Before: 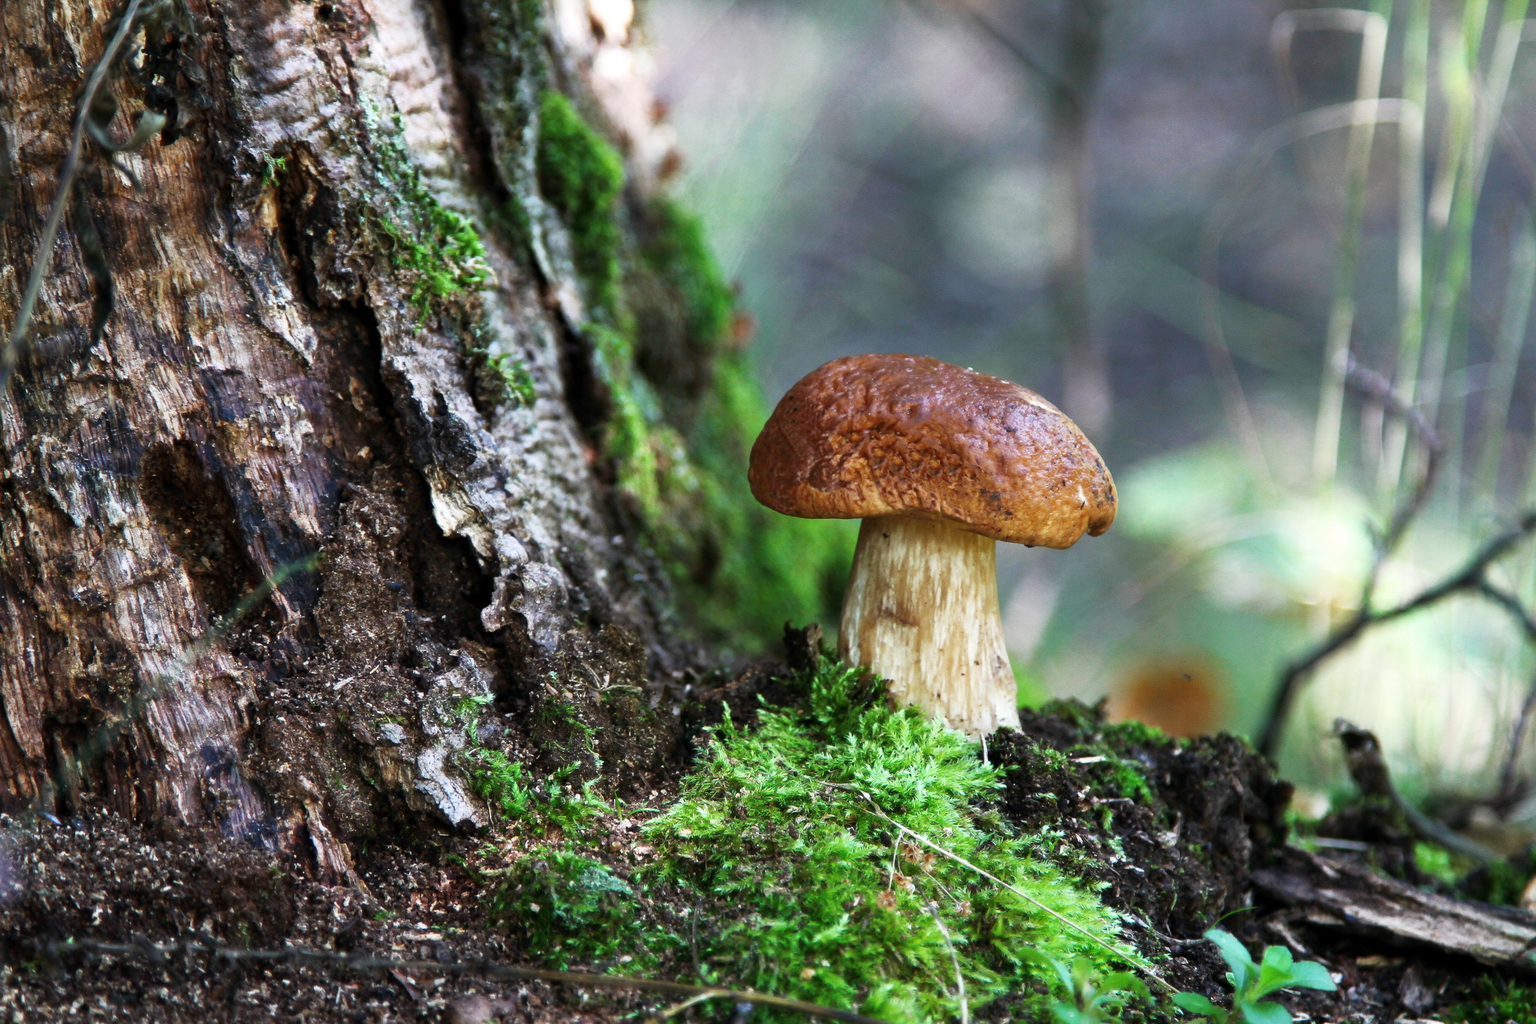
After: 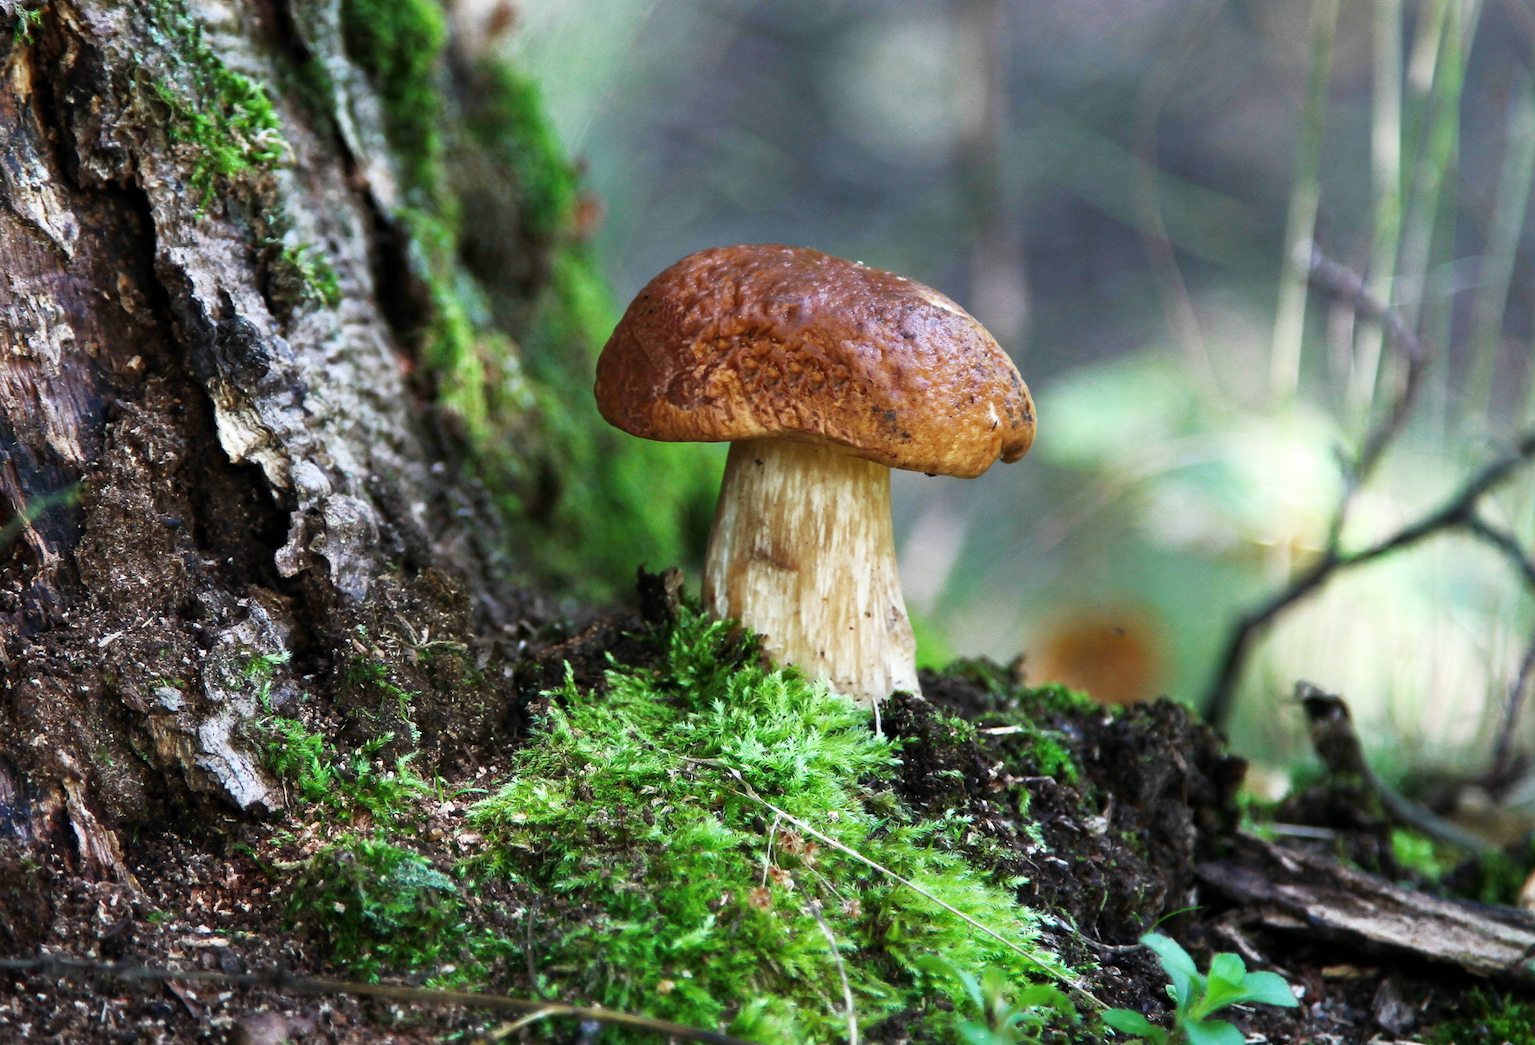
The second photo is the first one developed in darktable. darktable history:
crop: left 16.406%, top 14.597%
